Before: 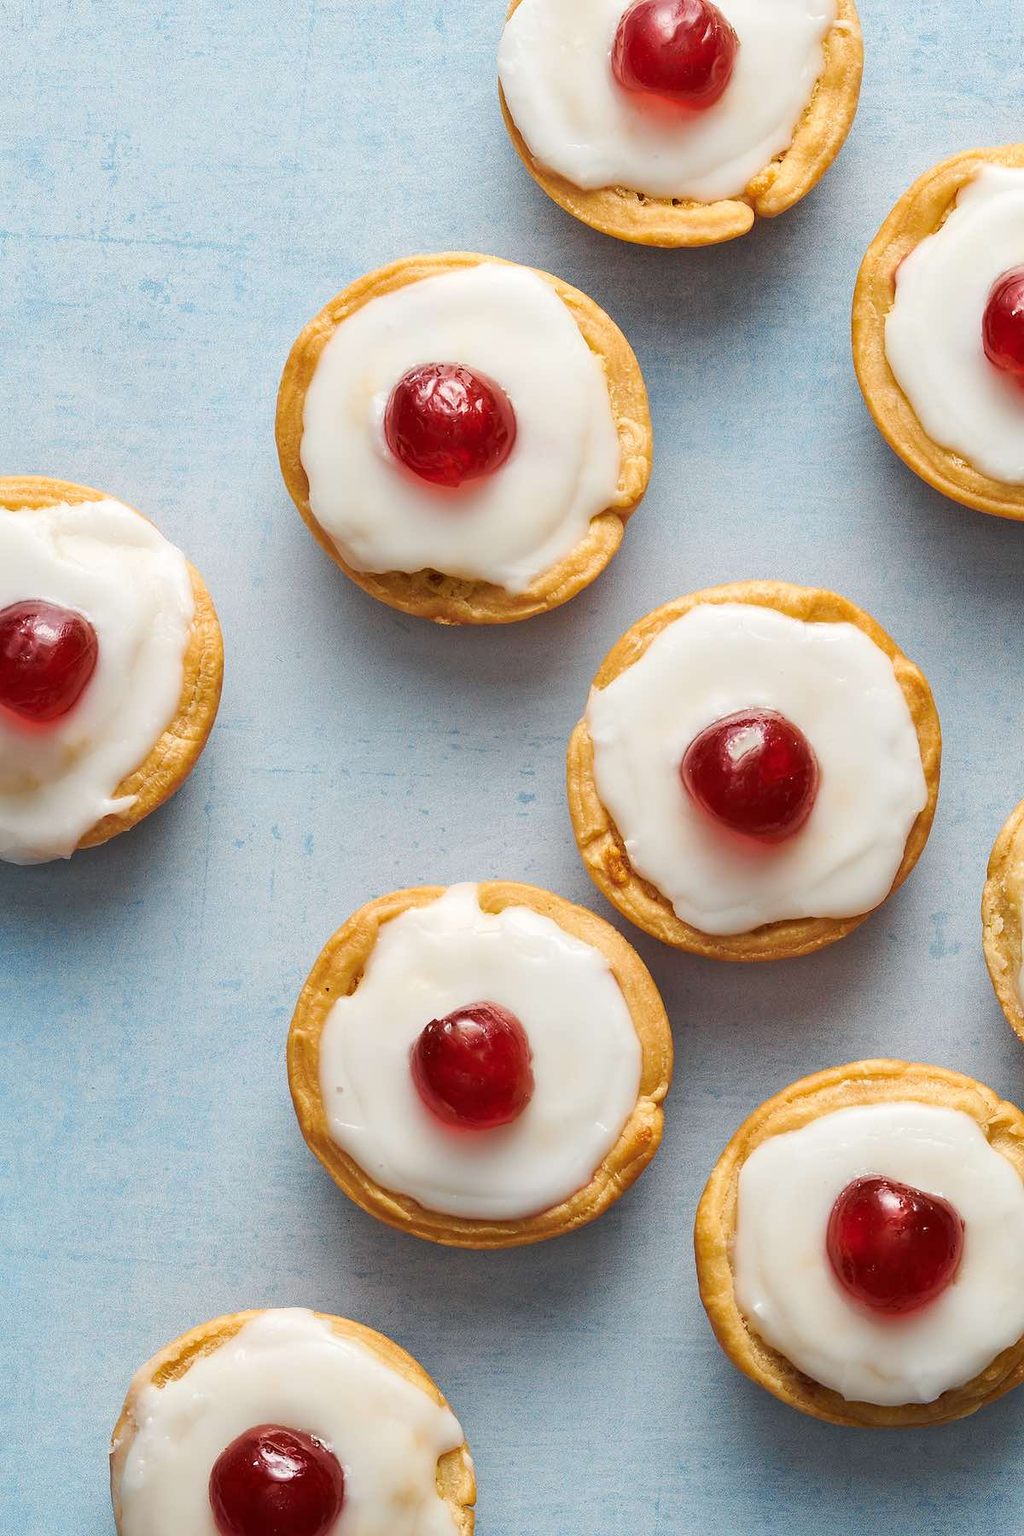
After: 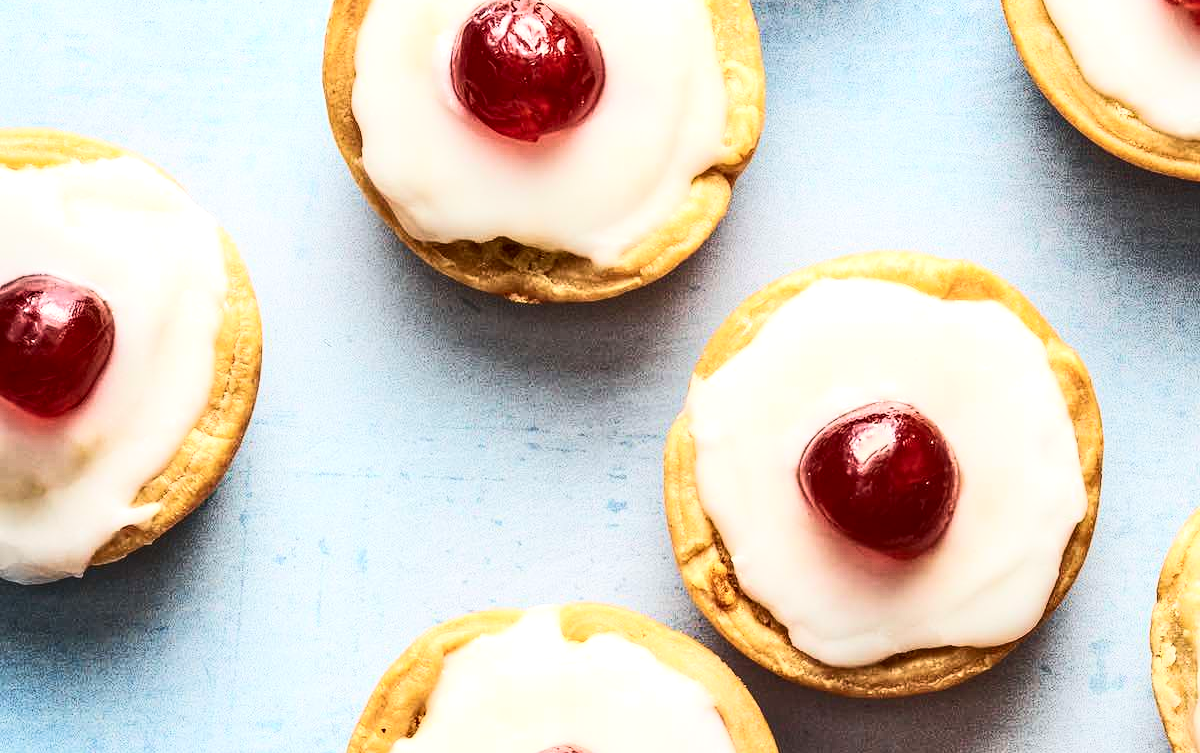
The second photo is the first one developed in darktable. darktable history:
crop and rotate: top 23.84%, bottom 34.294%
velvia: on, module defaults
local contrast: detail 130%
tone equalizer: -8 EV -0.417 EV, -7 EV -0.389 EV, -6 EV -0.333 EV, -5 EV -0.222 EV, -3 EV 0.222 EV, -2 EV 0.333 EV, -1 EV 0.389 EV, +0 EV 0.417 EV, edges refinement/feathering 500, mask exposure compensation -1.57 EV, preserve details no
contrast brightness saturation: contrast 0.39, brightness 0.1
